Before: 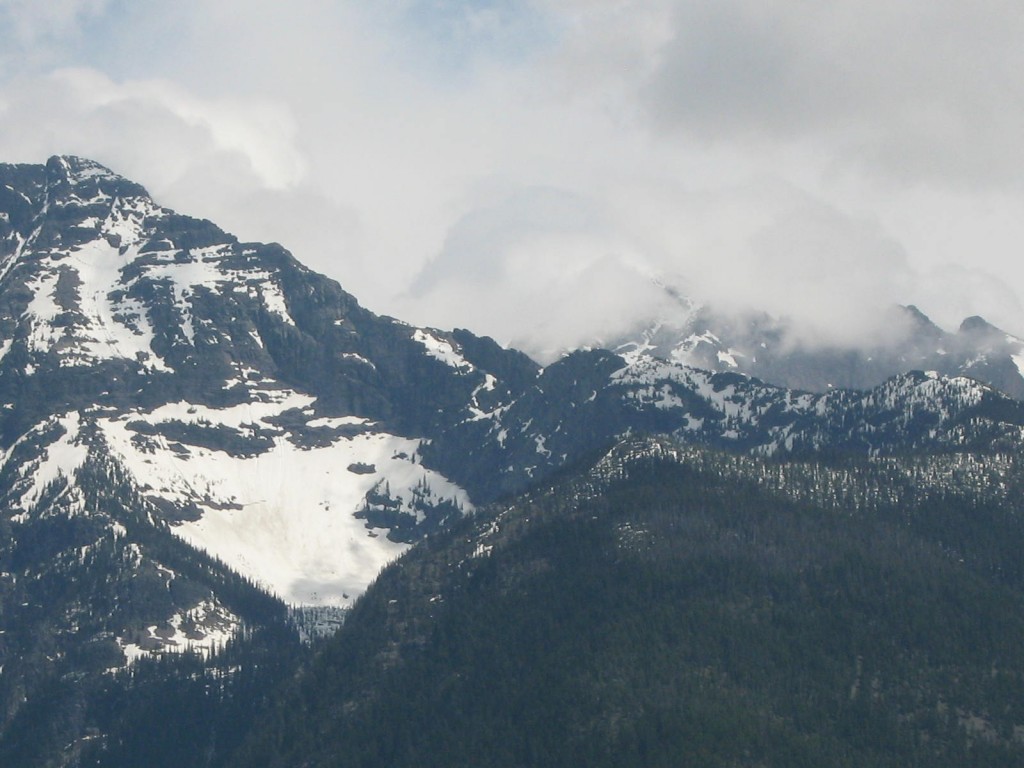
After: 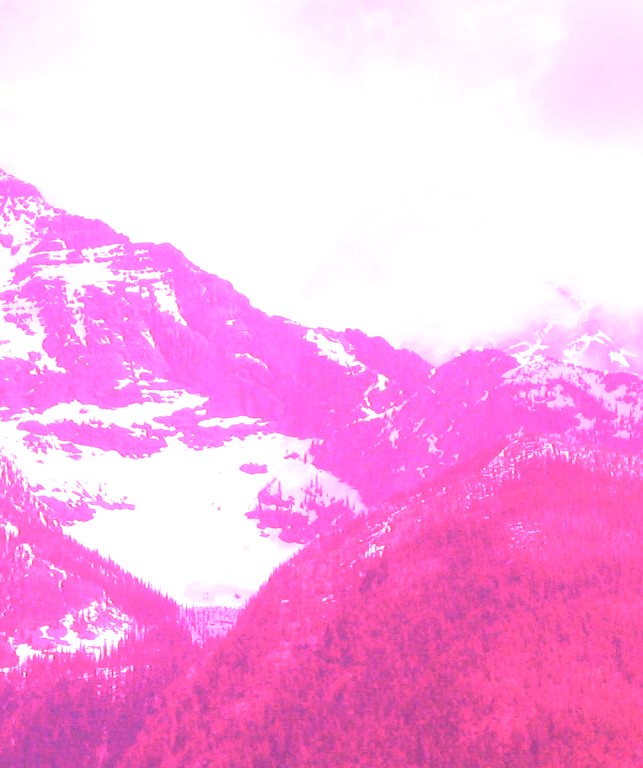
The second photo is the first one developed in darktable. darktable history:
white balance: red 4.26, blue 1.802
exposure: black level correction 0, exposure 0.7 EV, compensate exposure bias true, compensate highlight preservation false
crop: left 10.644%, right 26.528%
